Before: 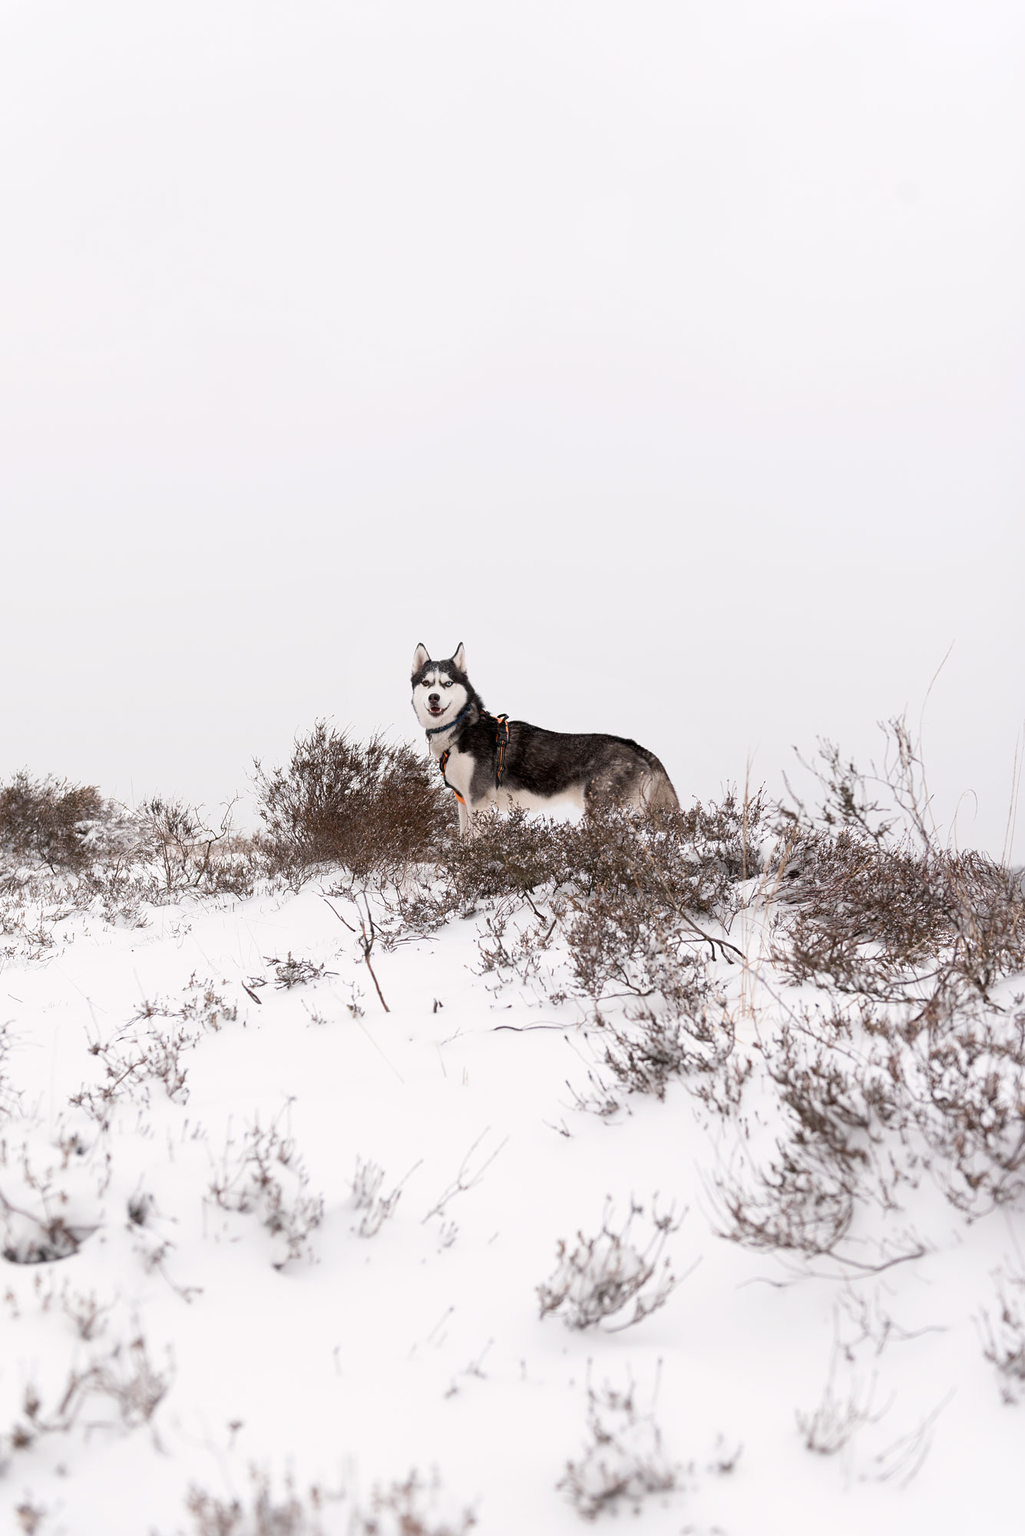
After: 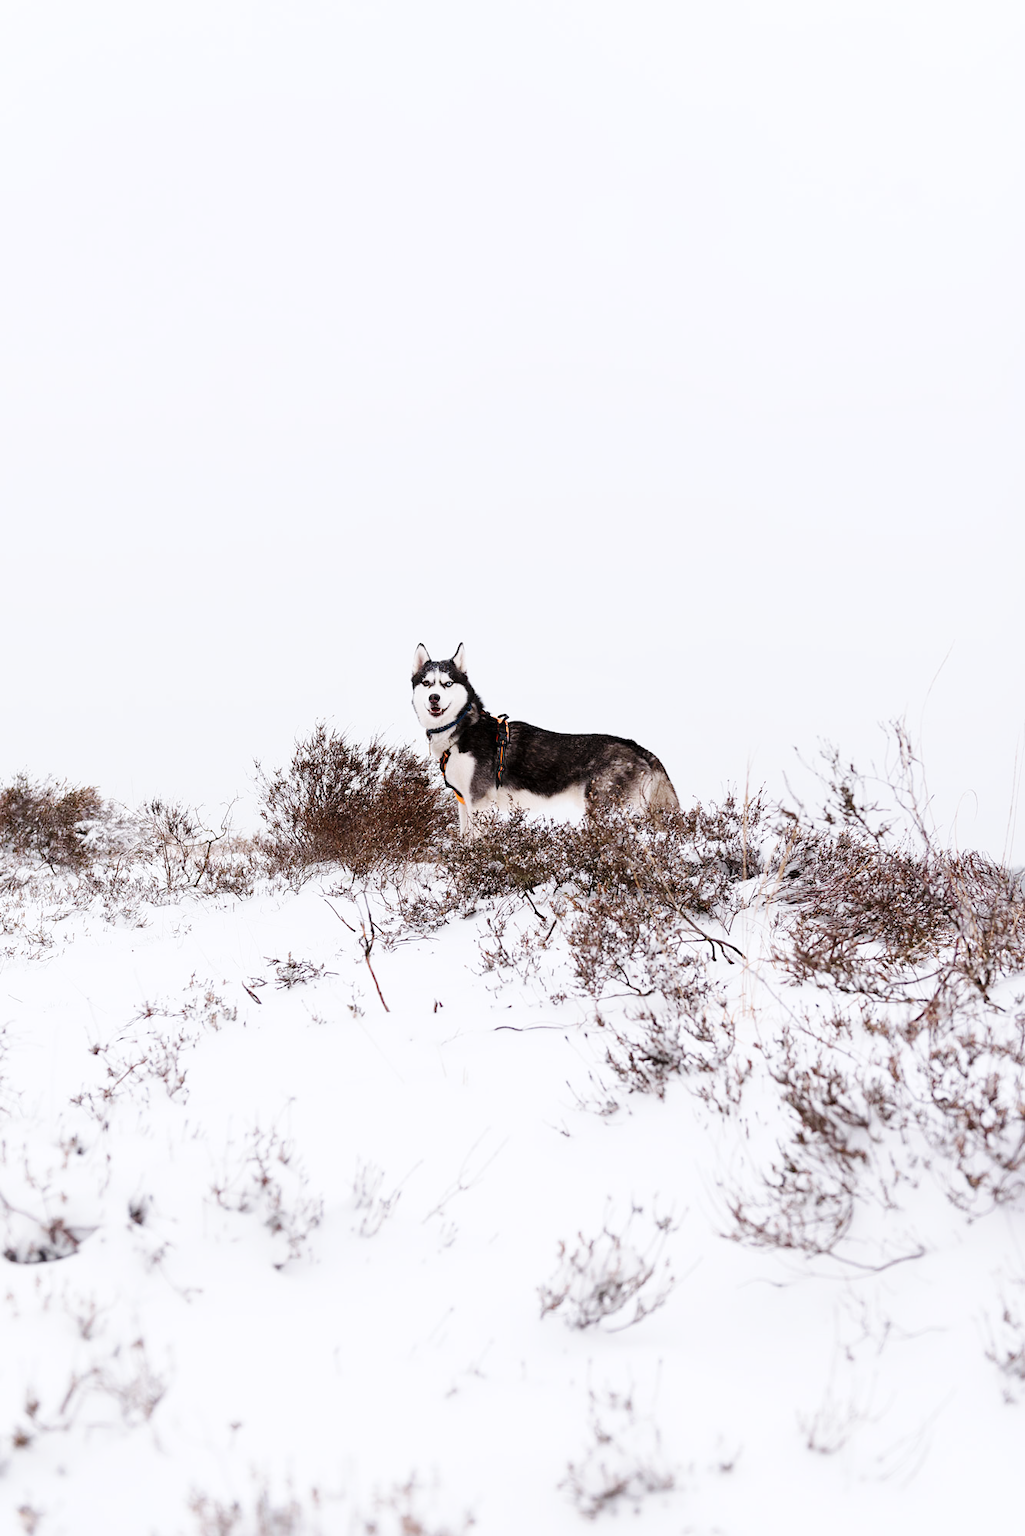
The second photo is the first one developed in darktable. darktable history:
base curve: curves: ch0 [(0, 0) (0.036, 0.025) (0.121, 0.166) (0.206, 0.329) (0.605, 0.79) (1, 1)], preserve colors none
white balance: red 0.983, blue 1.036
